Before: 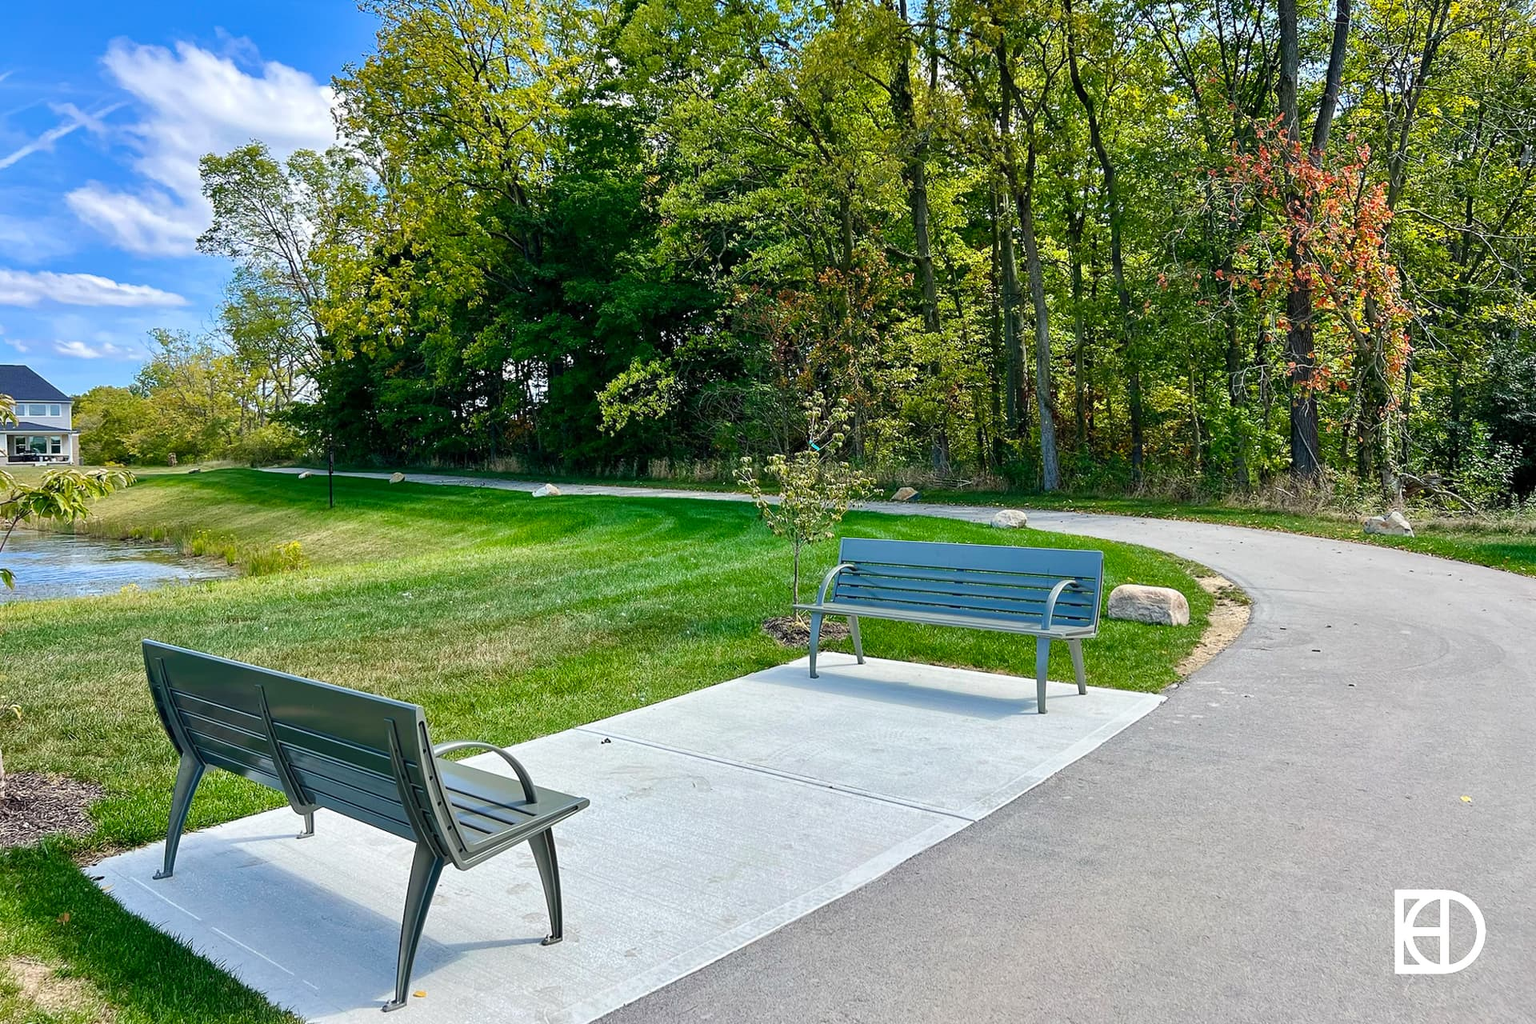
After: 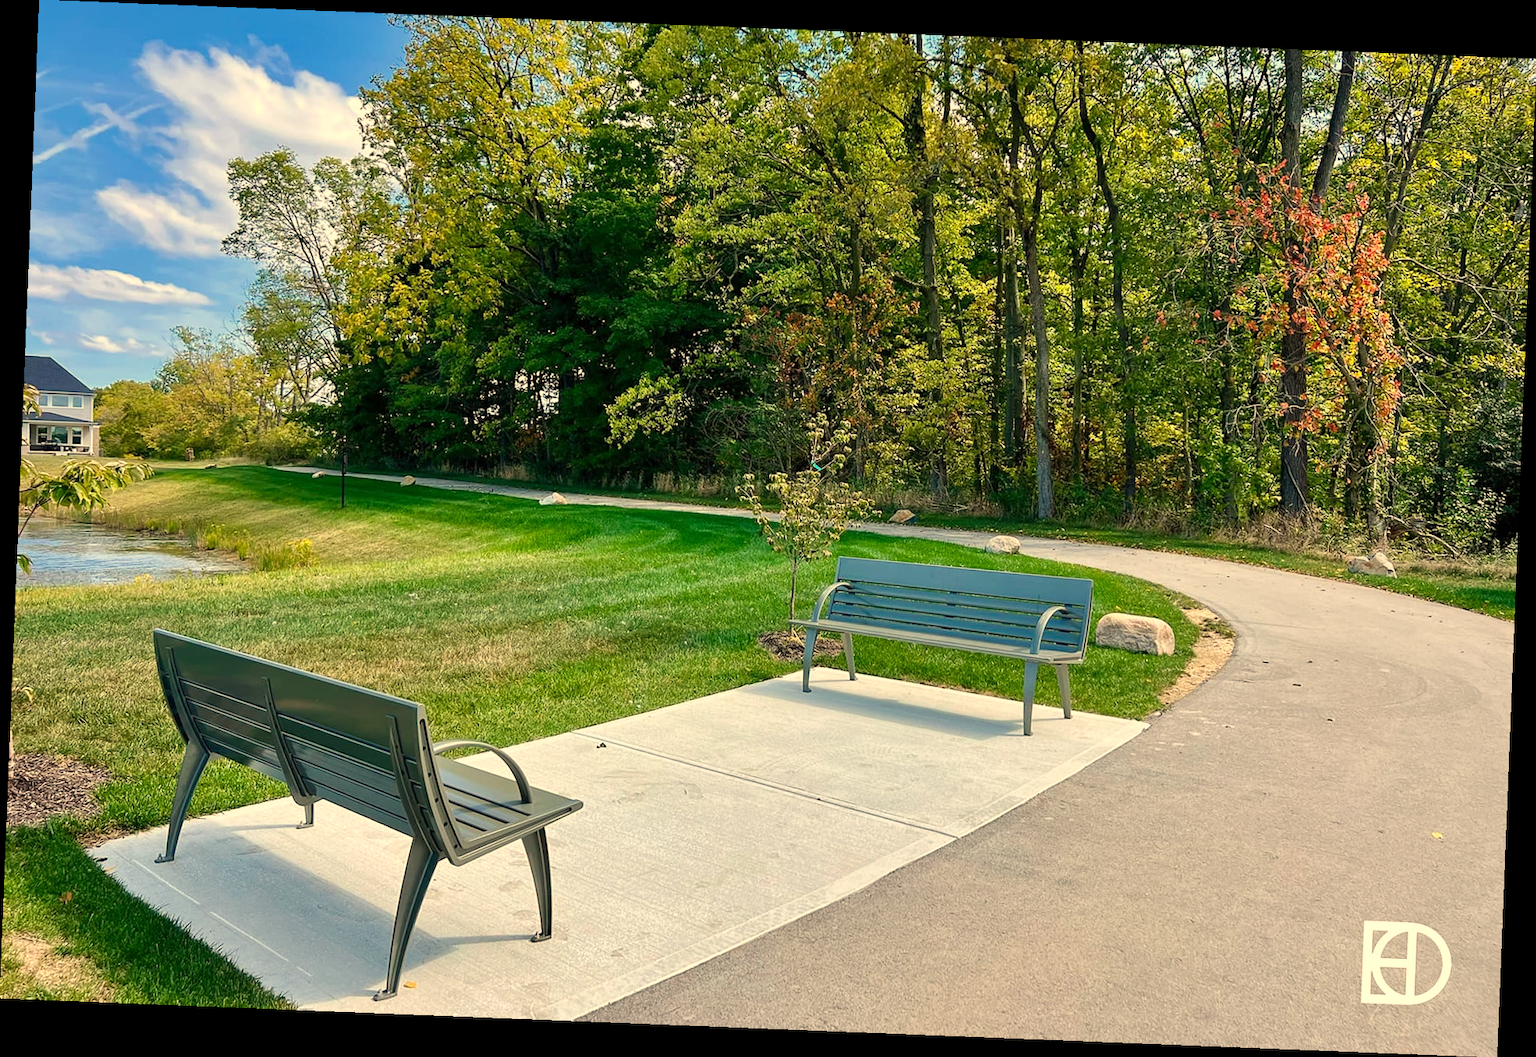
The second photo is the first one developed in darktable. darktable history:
rotate and perspective: rotation 2.27°, automatic cropping off
white balance: red 1.123, blue 0.83
